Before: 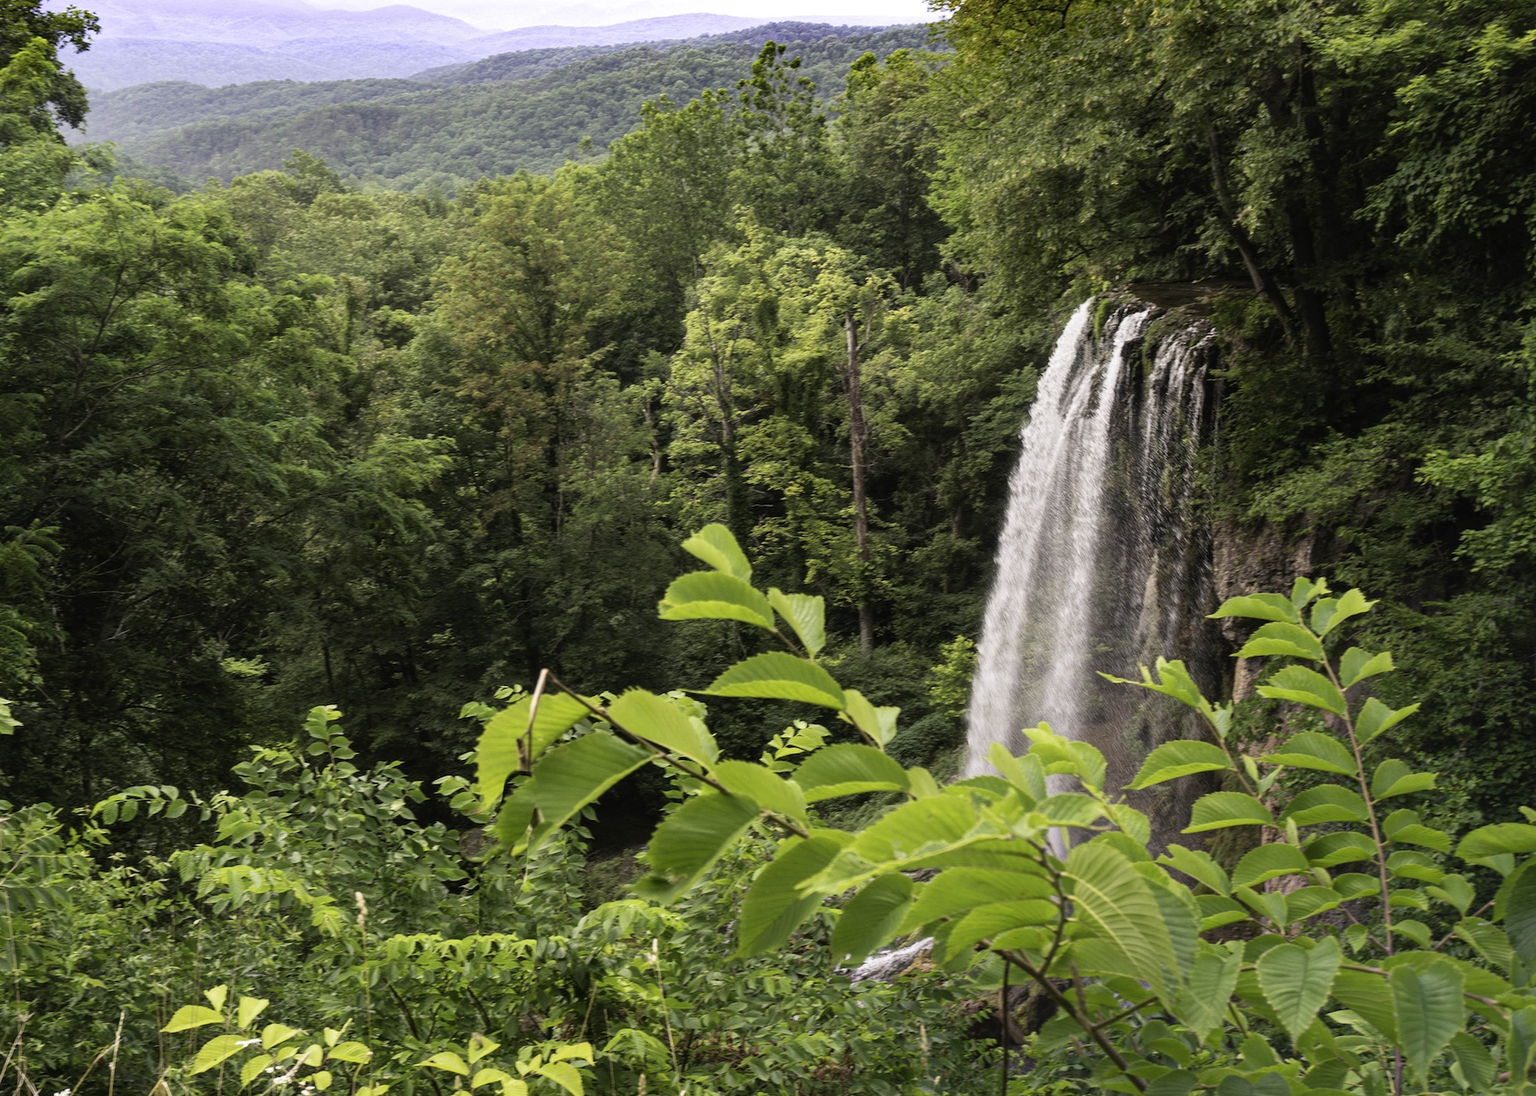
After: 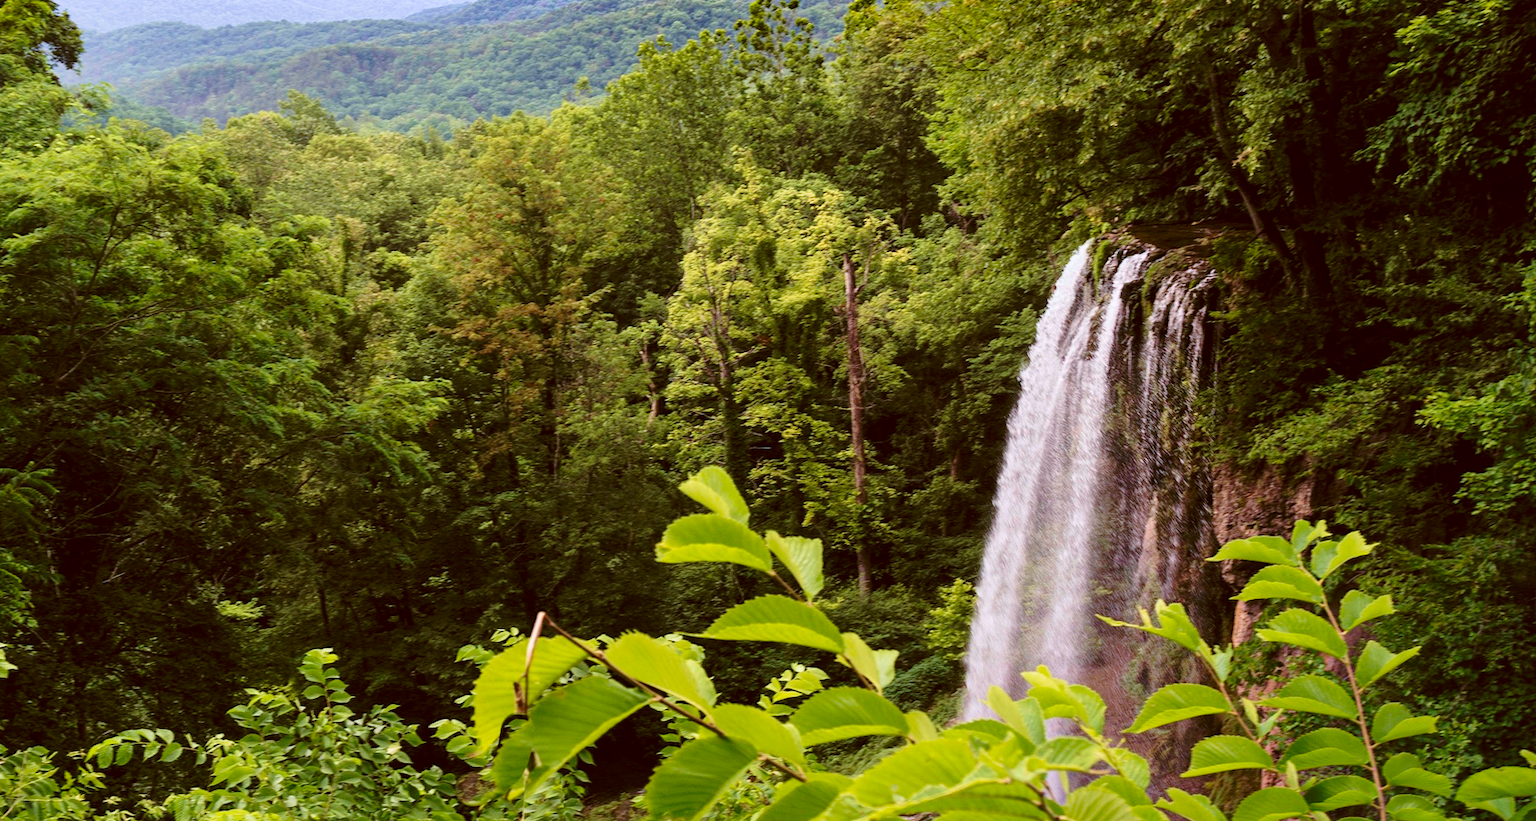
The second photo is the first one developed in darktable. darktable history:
velvia: strength 45%
base curve: curves: ch0 [(0, 0) (0.073, 0.04) (0.157, 0.139) (0.492, 0.492) (0.758, 0.758) (1, 1)], preserve colors none
color balance: lift [1, 1.015, 1.004, 0.985], gamma [1, 0.958, 0.971, 1.042], gain [1, 0.956, 0.977, 1.044]
crop: left 0.387%, top 5.469%, bottom 19.809%
